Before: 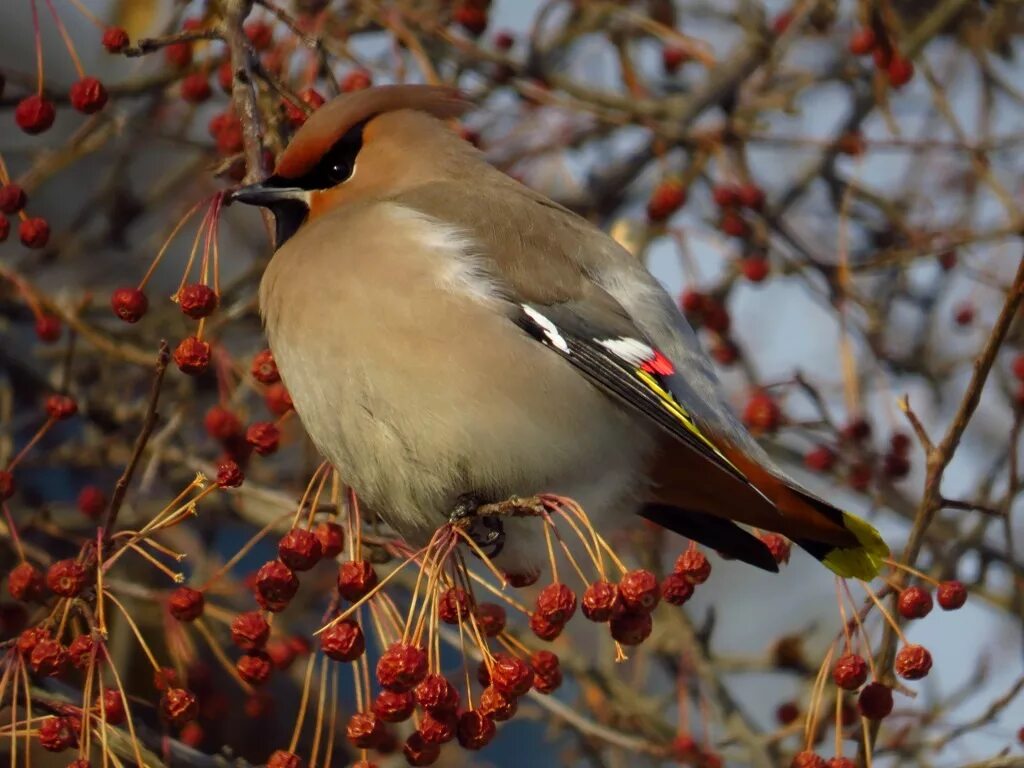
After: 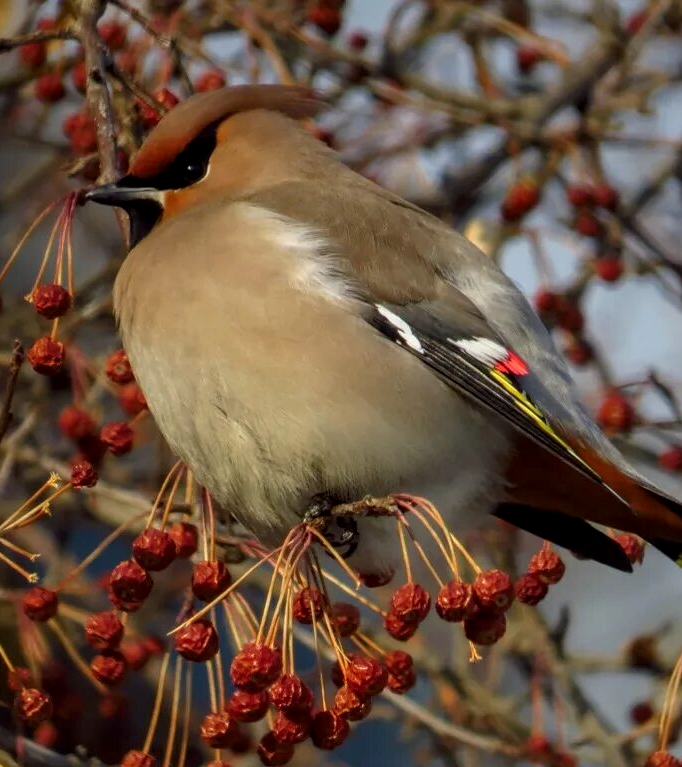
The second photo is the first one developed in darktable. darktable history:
local contrast: on, module defaults
crop and rotate: left 14.292%, right 19.041%
